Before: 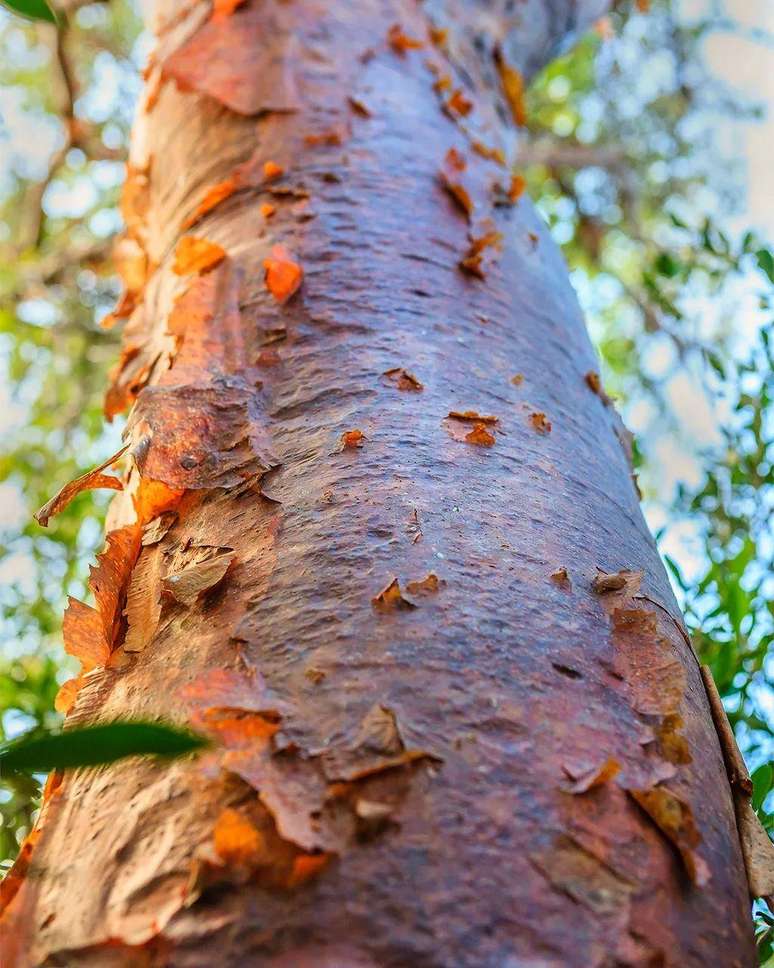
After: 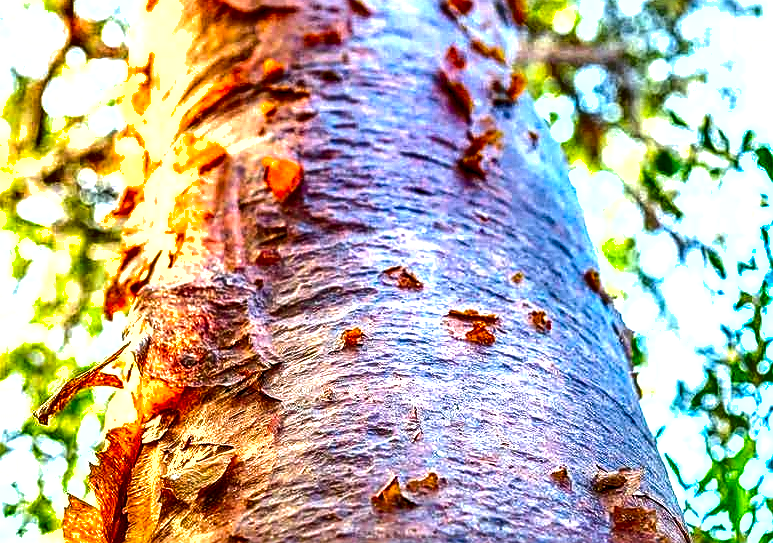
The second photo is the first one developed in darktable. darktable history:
sharpen: on, module defaults
haze removal: compatibility mode true, adaptive false
crop and rotate: top 10.605%, bottom 33.274%
exposure: exposure 1.15 EV, compensate highlight preservation false
local contrast: highlights 79%, shadows 56%, detail 175%, midtone range 0.428
color balance rgb: linear chroma grading › global chroma 6.48%, perceptual saturation grading › global saturation 12.96%, global vibrance 6.02%
shadows and highlights: shadows 40, highlights -54, highlights color adjustment 46%, low approximation 0.01, soften with gaussian
